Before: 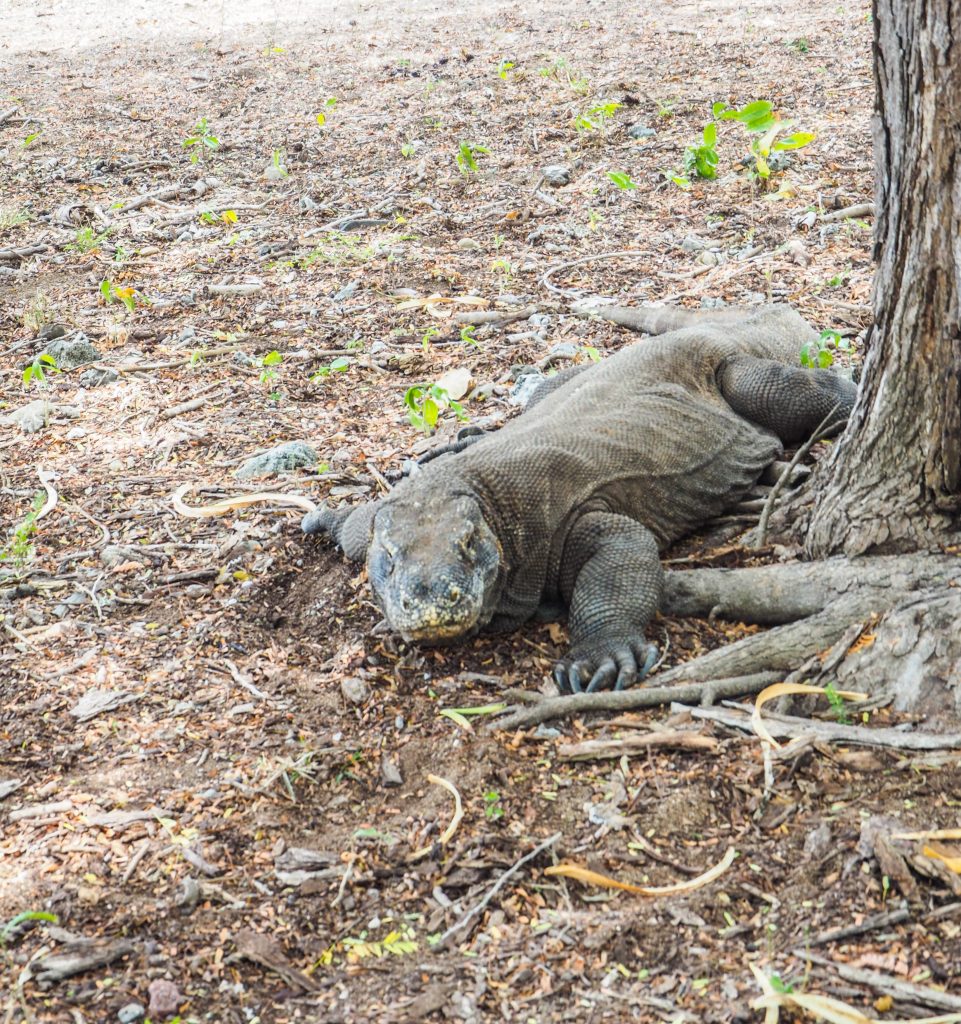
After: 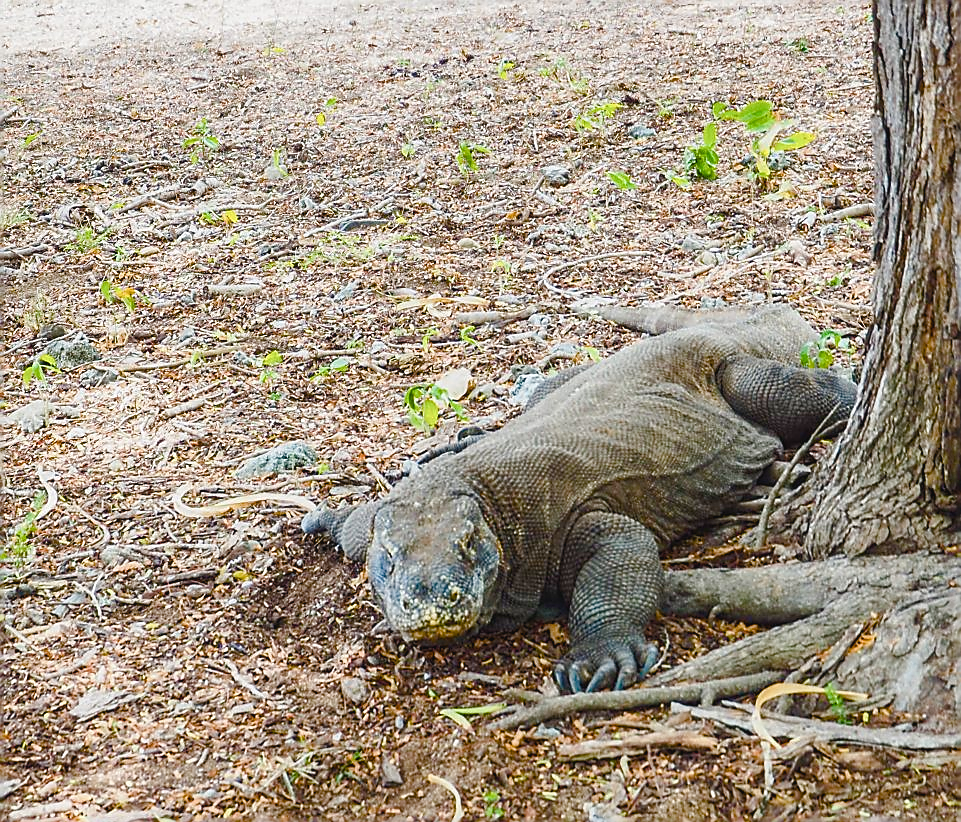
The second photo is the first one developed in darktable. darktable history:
sharpen: radius 1.4, amount 1.25, threshold 0.7
color balance rgb: perceptual saturation grading › global saturation 24.74%, perceptual saturation grading › highlights -51.22%, perceptual saturation grading › mid-tones 19.16%, perceptual saturation grading › shadows 60.98%, global vibrance 50%
contrast brightness saturation: contrast -0.08, brightness -0.04, saturation -0.11
crop: bottom 19.644%
